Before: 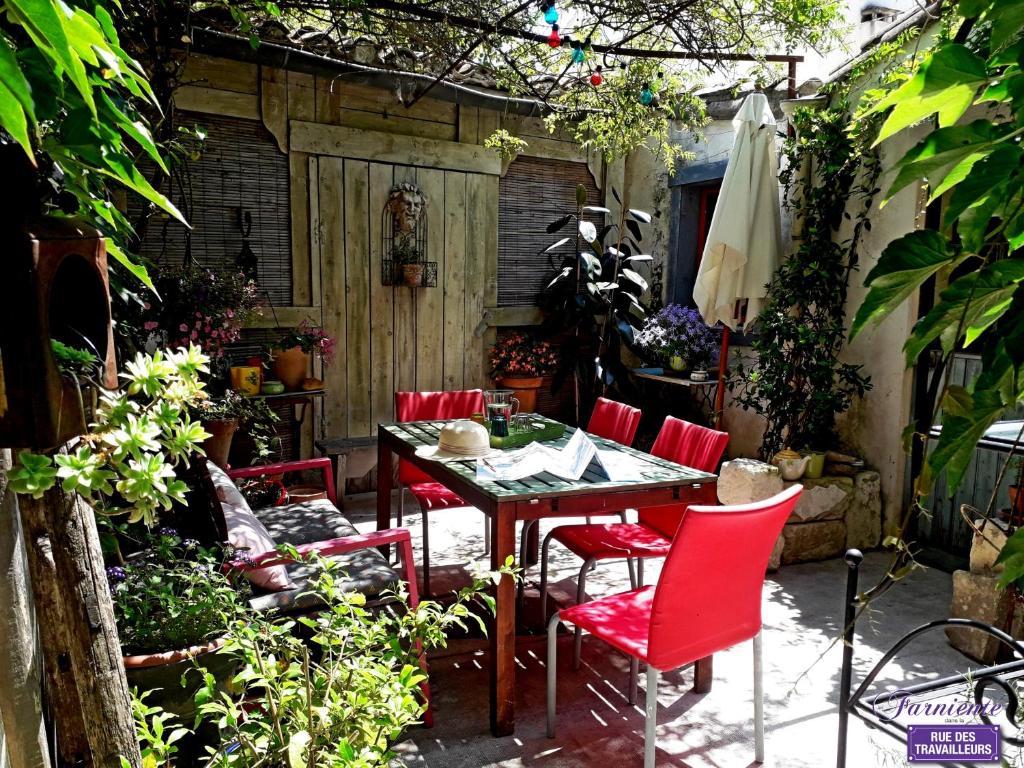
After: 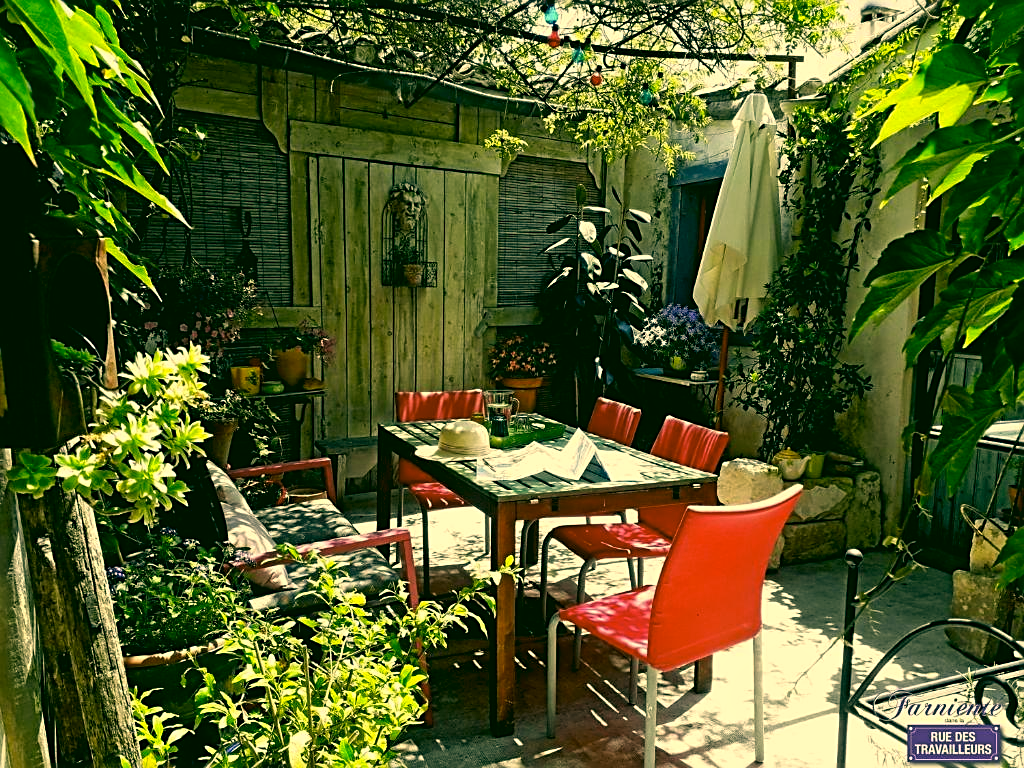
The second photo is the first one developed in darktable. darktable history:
color correction: highlights a* 5.65, highlights b* 33.77, shadows a* -25.26, shadows b* 3.91
tone equalizer: mask exposure compensation -0.486 EV
sharpen: on, module defaults
